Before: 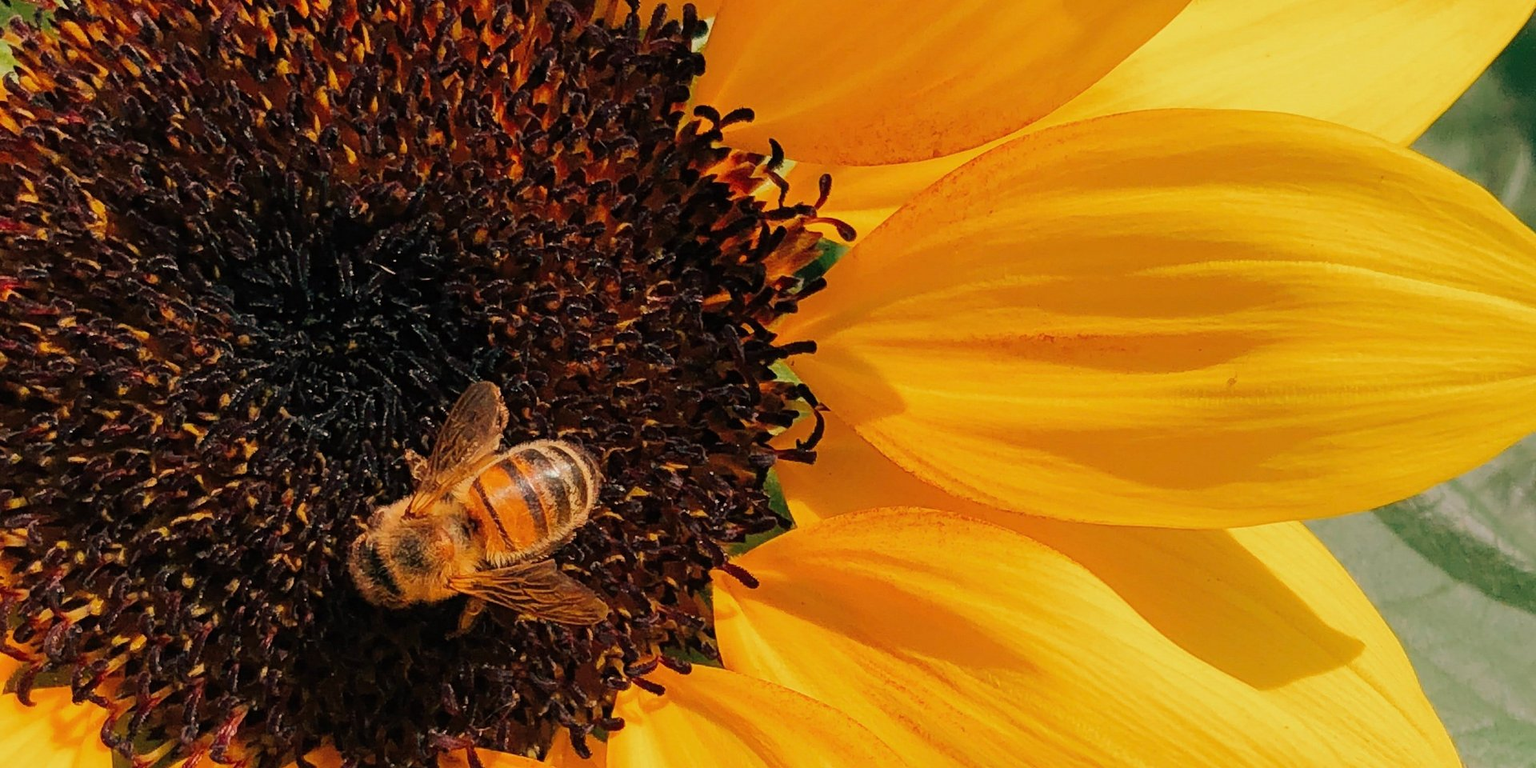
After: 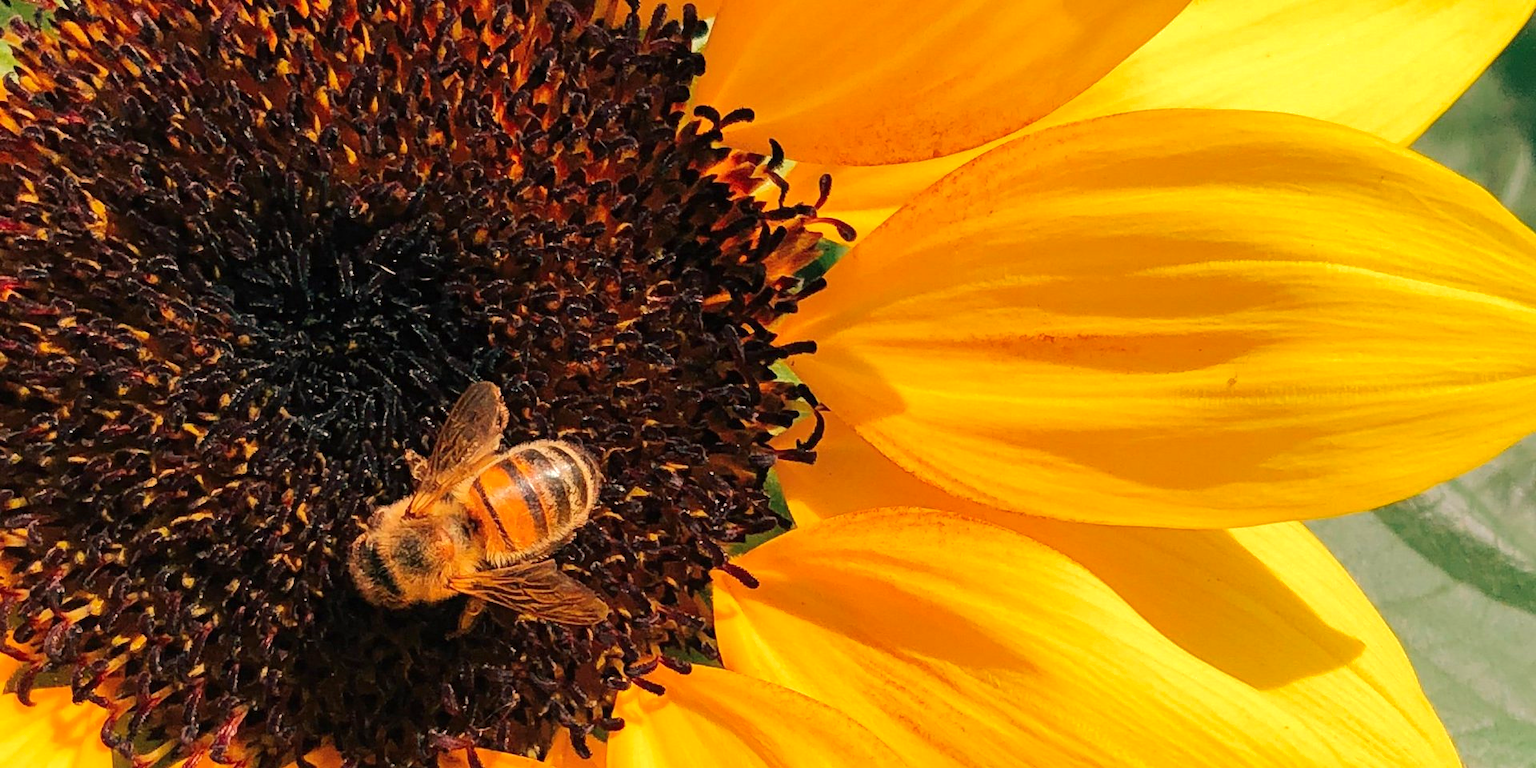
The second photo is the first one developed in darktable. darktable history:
exposure: exposure 0.6 EV, compensate highlight preservation false
shadows and highlights: shadows -20, white point adjustment -2, highlights -35
